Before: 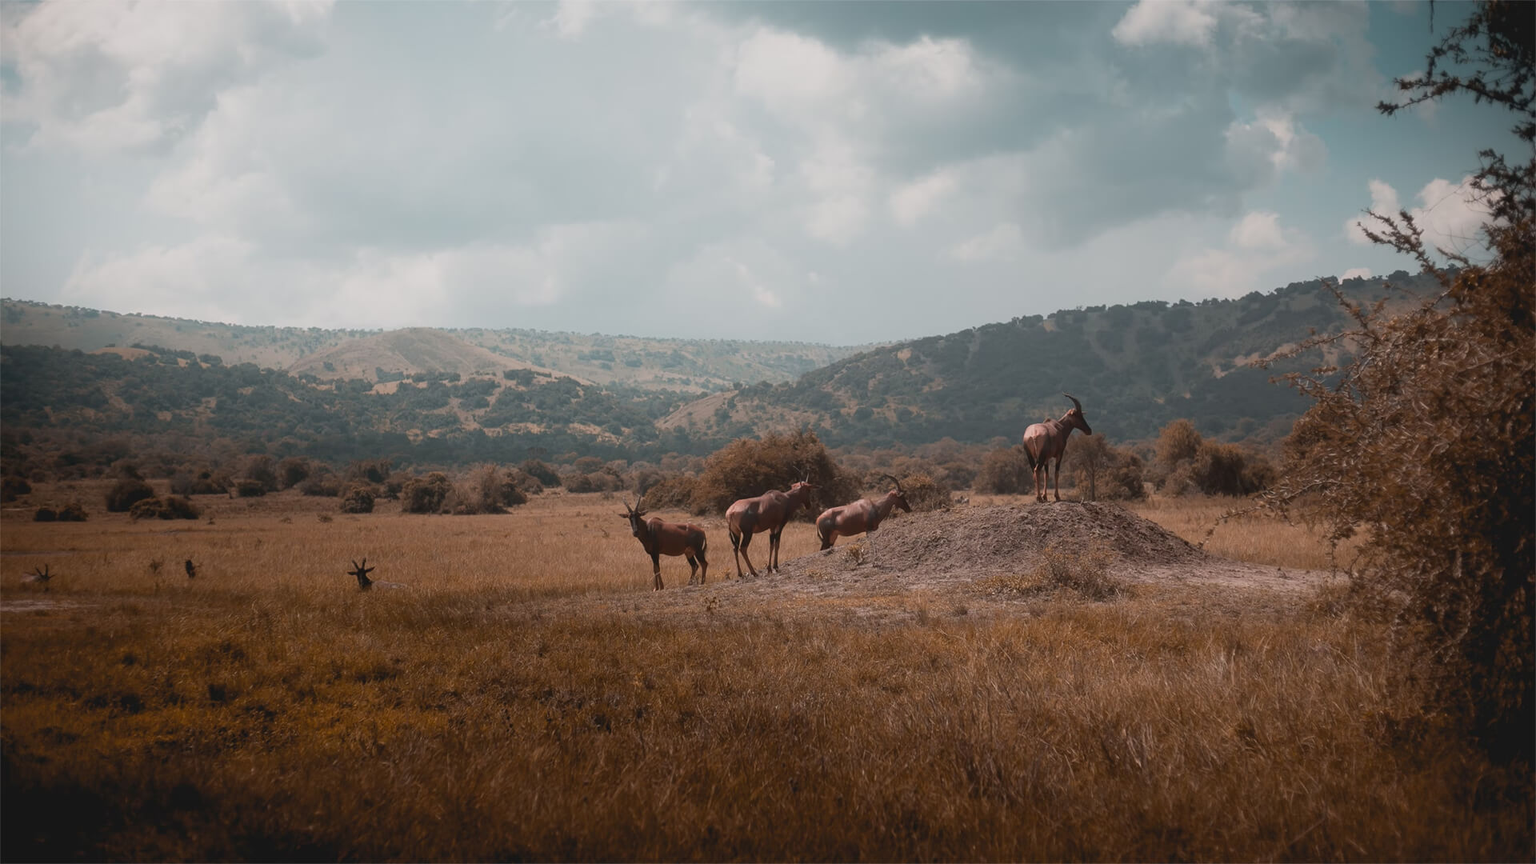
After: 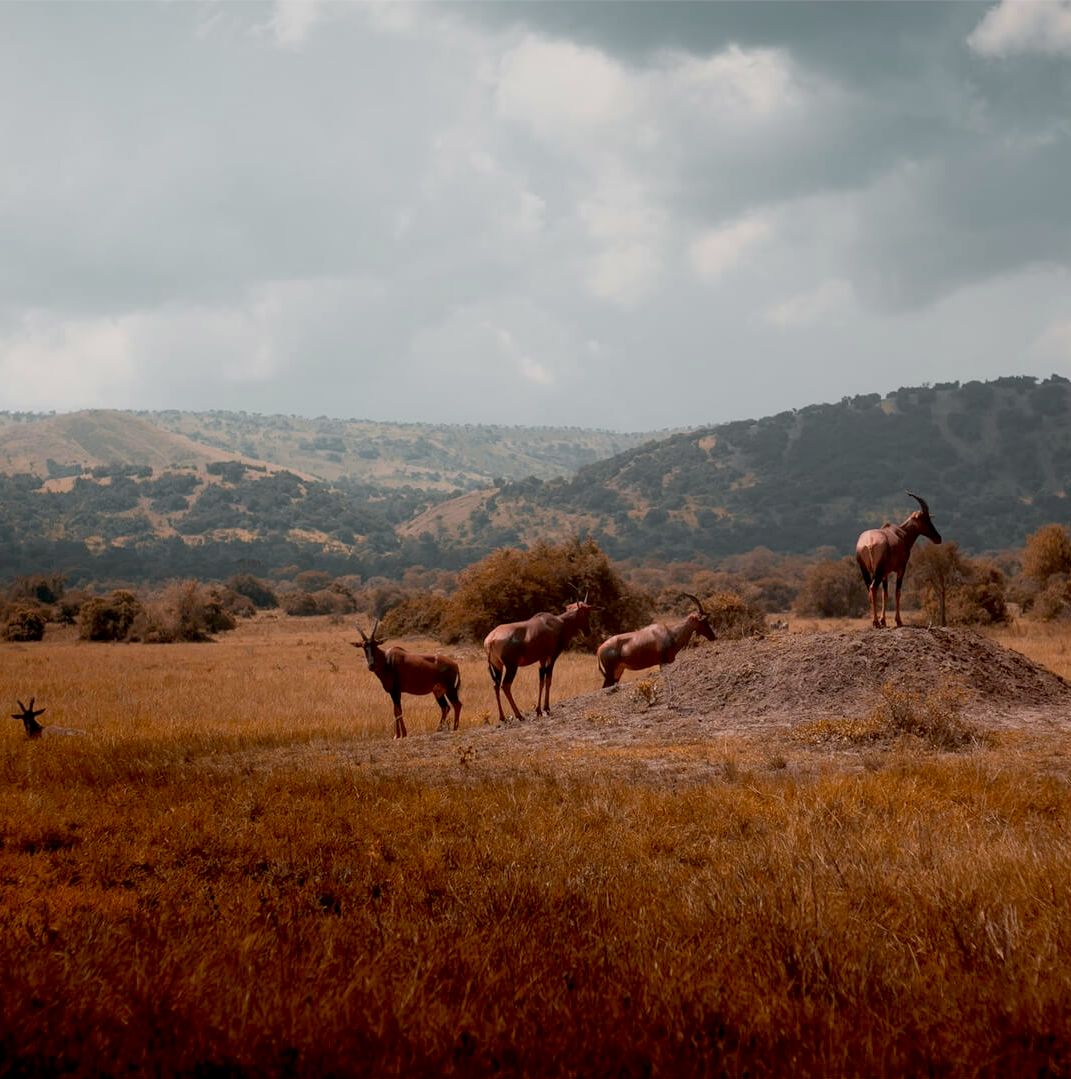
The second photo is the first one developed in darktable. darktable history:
color zones: curves: ch0 [(0, 0.511) (0.143, 0.531) (0.286, 0.56) (0.429, 0.5) (0.571, 0.5) (0.714, 0.5) (0.857, 0.5) (1, 0.5)]; ch1 [(0, 0.525) (0.143, 0.705) (0.286, 0.715) (0.429, 0.35) (0.571, 0.35) (0.714, 0.35) (0.857, 0.4) (1, 0.4)]; ch2 [(0, 0.572) (0.143, 0.512) (0.286, 0.473) (0.429, 0.45) (0.571, 0.5) (0.714, 0.5) (0.857, 0.518) (1, 0.518)]
exposure: black level correction 0.016, exposure -0.007 EV
crop: left 22.056%, right 22.147%, bottom 0.006%
